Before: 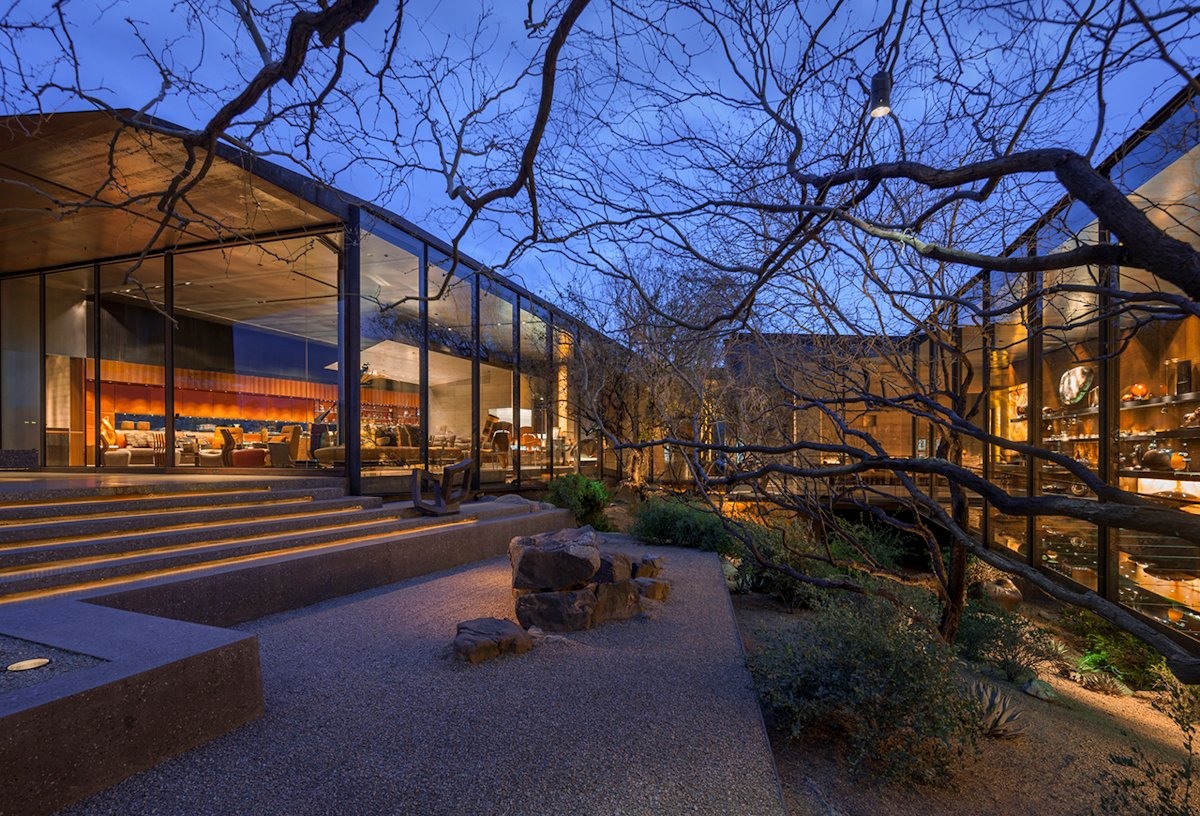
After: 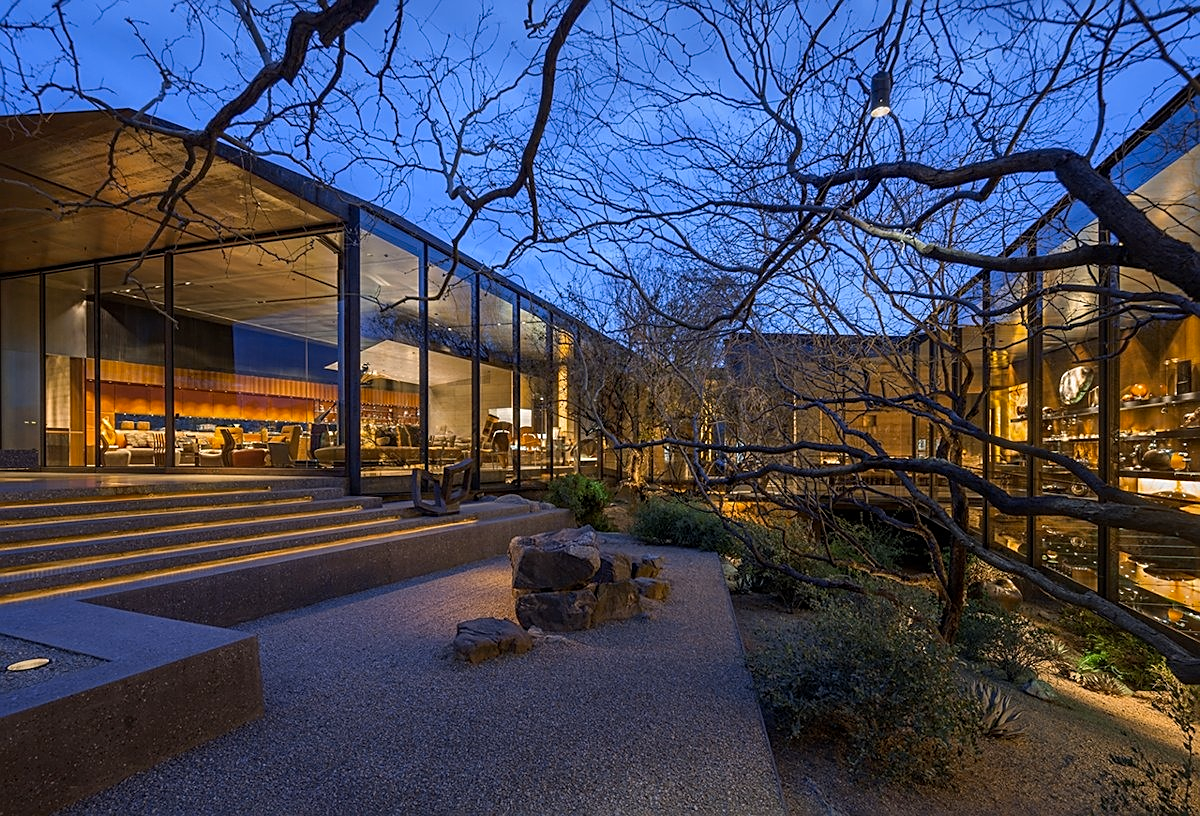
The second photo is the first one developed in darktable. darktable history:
sharpen: on, module defaults
exposure: compensate highlight preservation false
color contrast: green-magenta contrast 0.8, blue-yellow contrast 1.1, unbound 0
